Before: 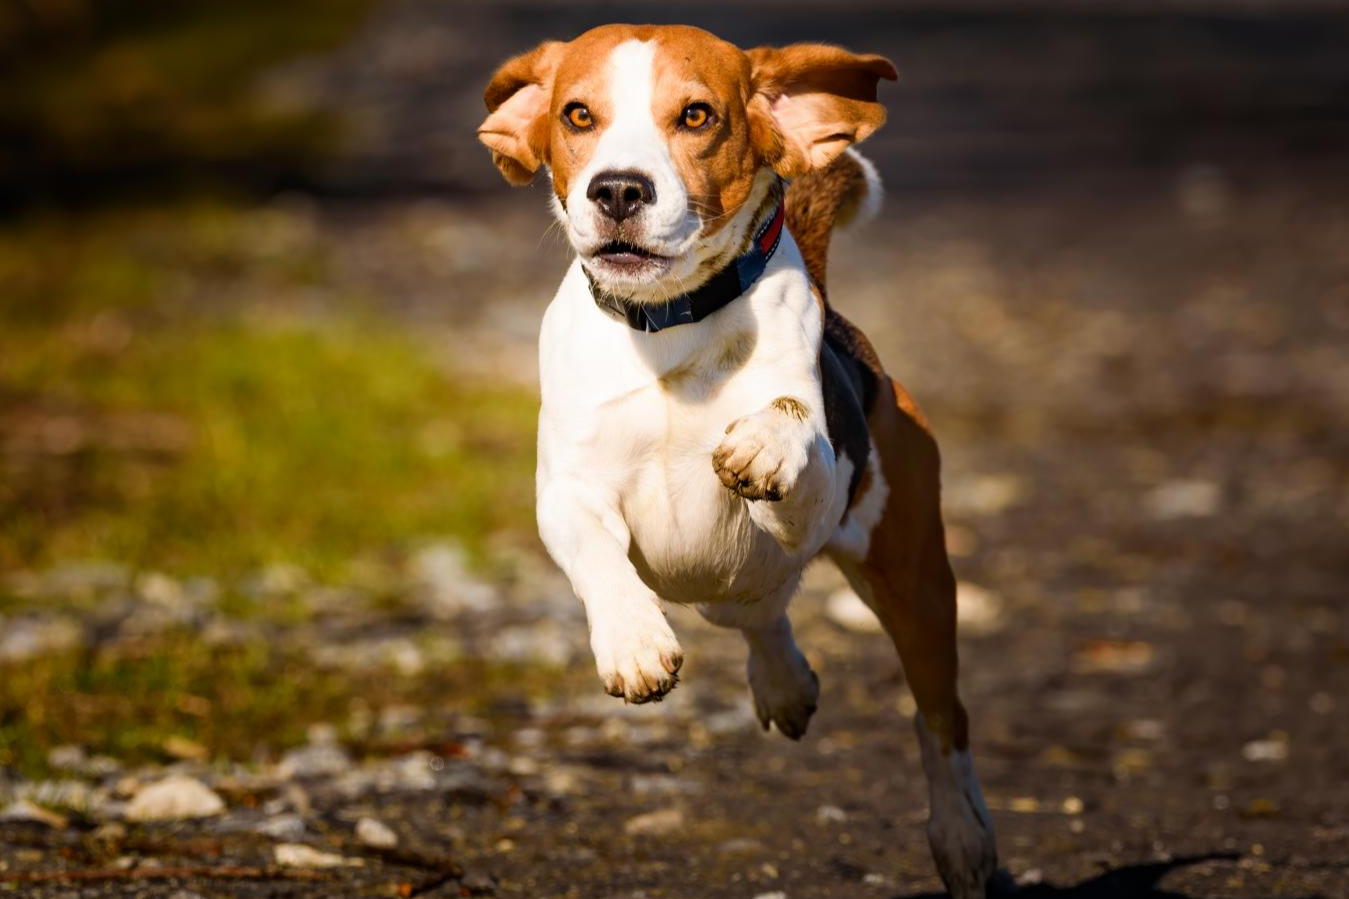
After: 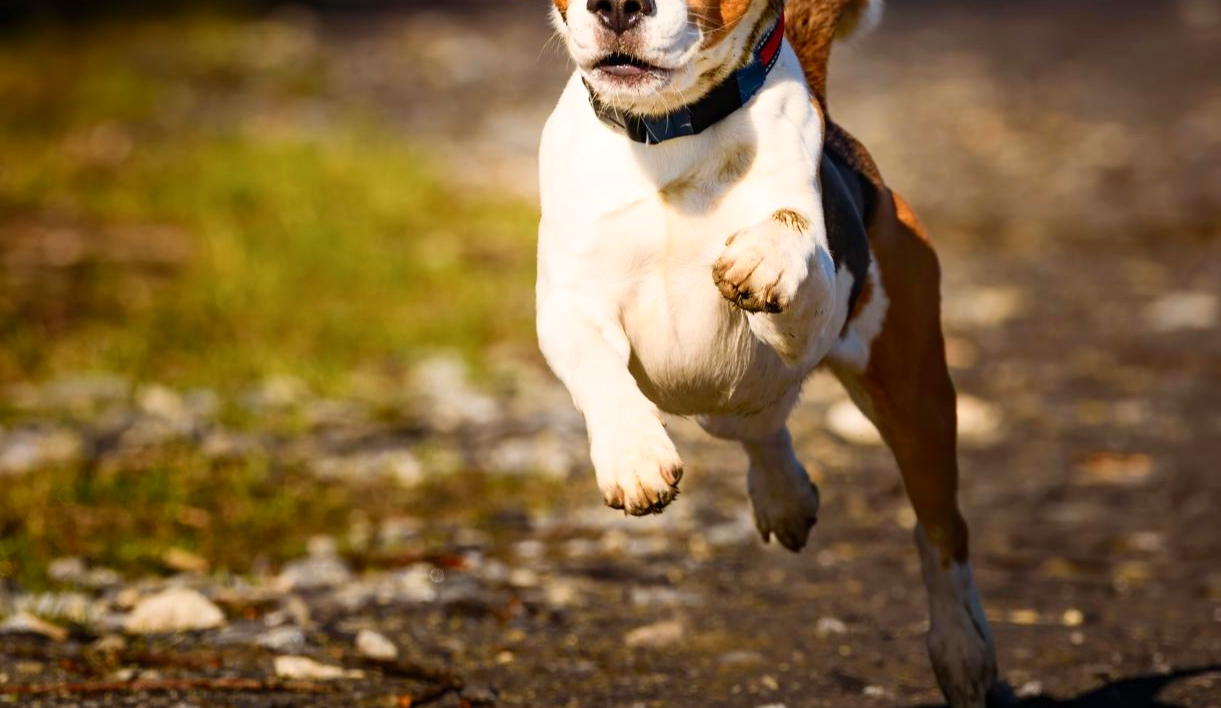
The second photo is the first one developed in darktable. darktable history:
crop: top 20.916%, right 9.437%, bottom 0.316%
levels: levels [0, 0.478, 1]
white balance: red 1.009, blue 0.985
contrast brightness saturation: contrast 0.15, brightness 0.05
